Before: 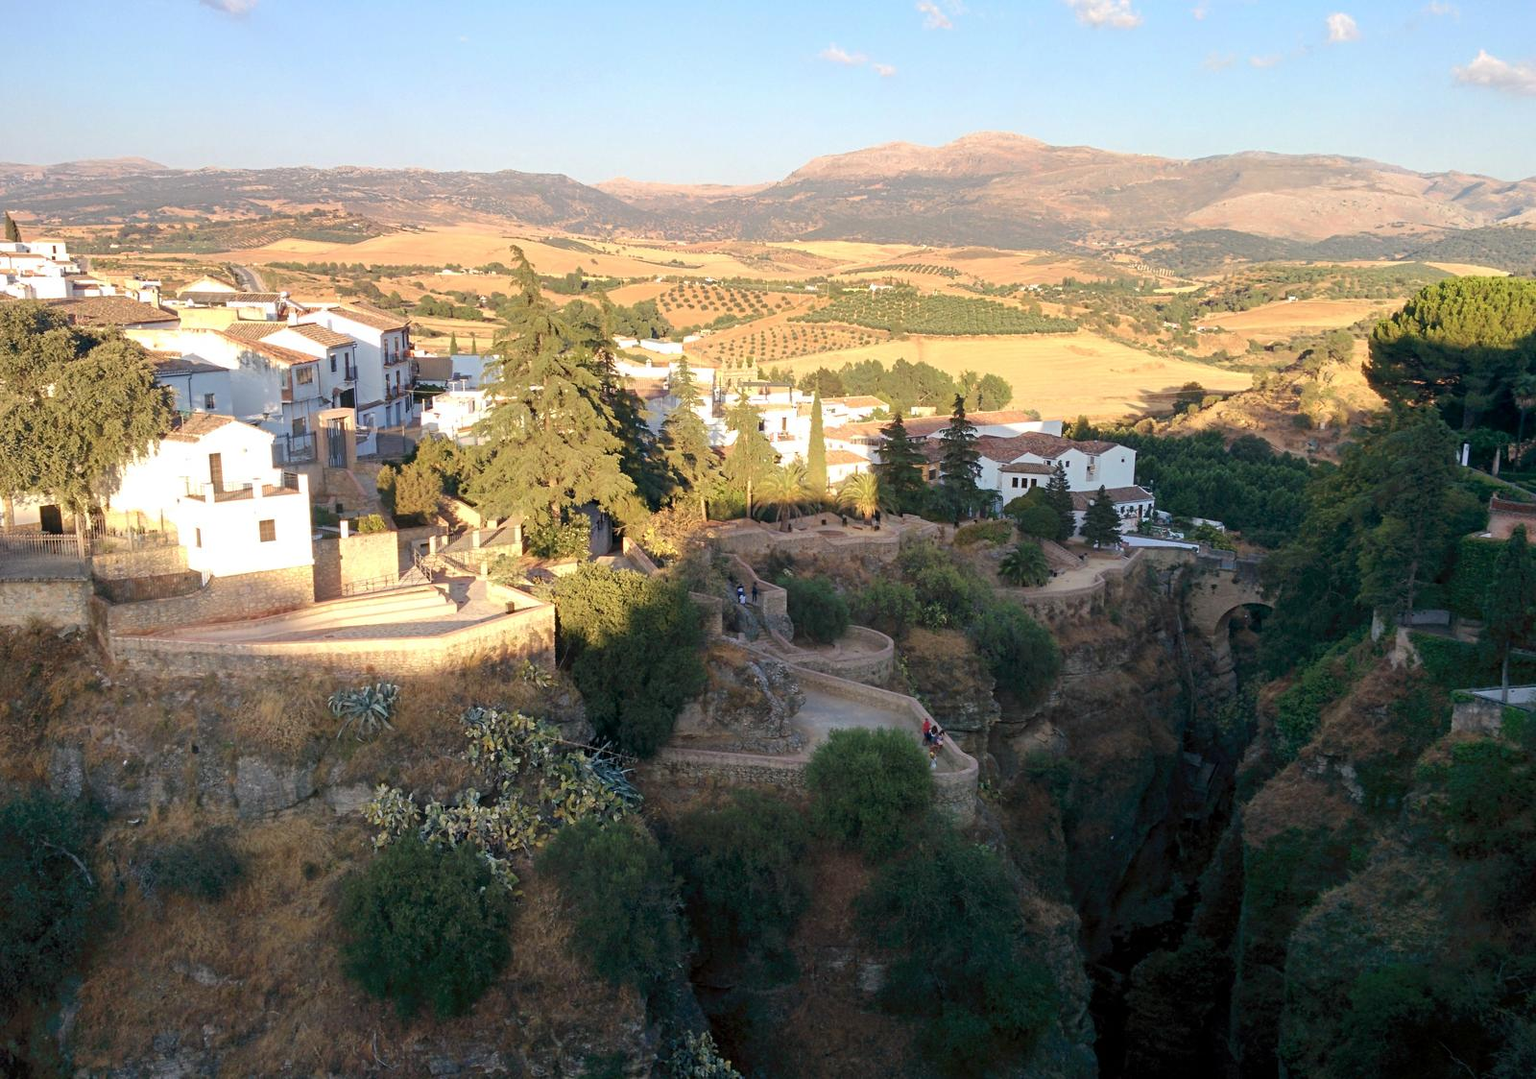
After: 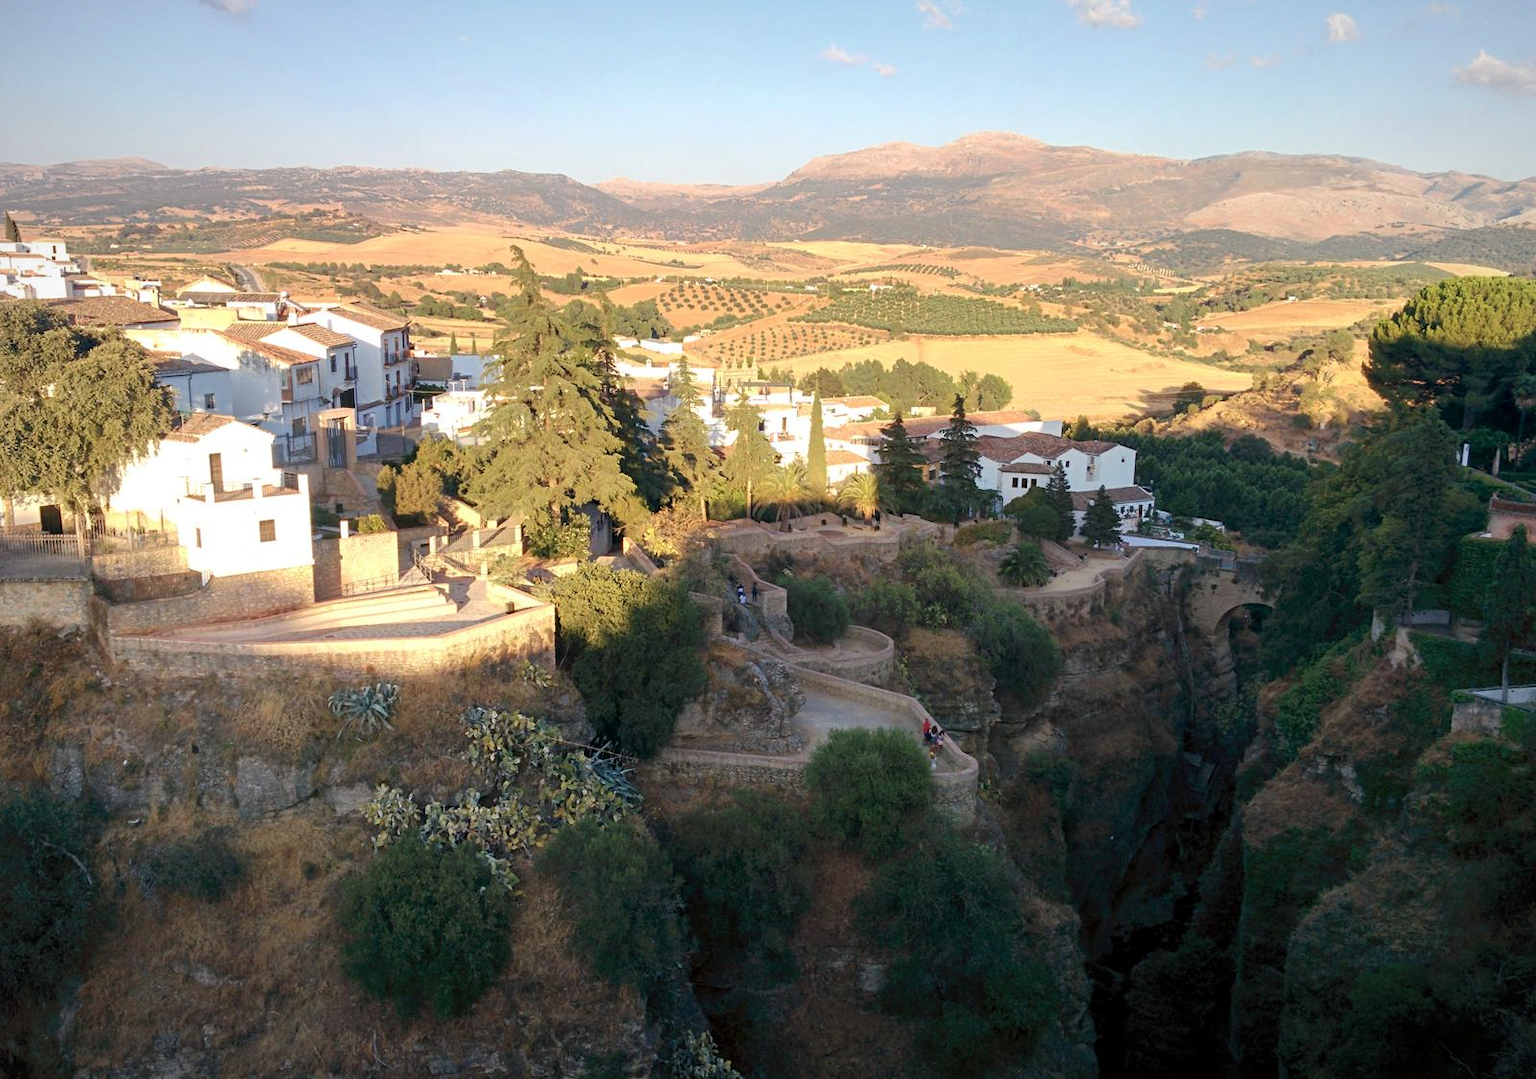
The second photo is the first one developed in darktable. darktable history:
vignetting: fall-off start 98.04%, fall-off radius 100.32%, width/height ratio 1.426
